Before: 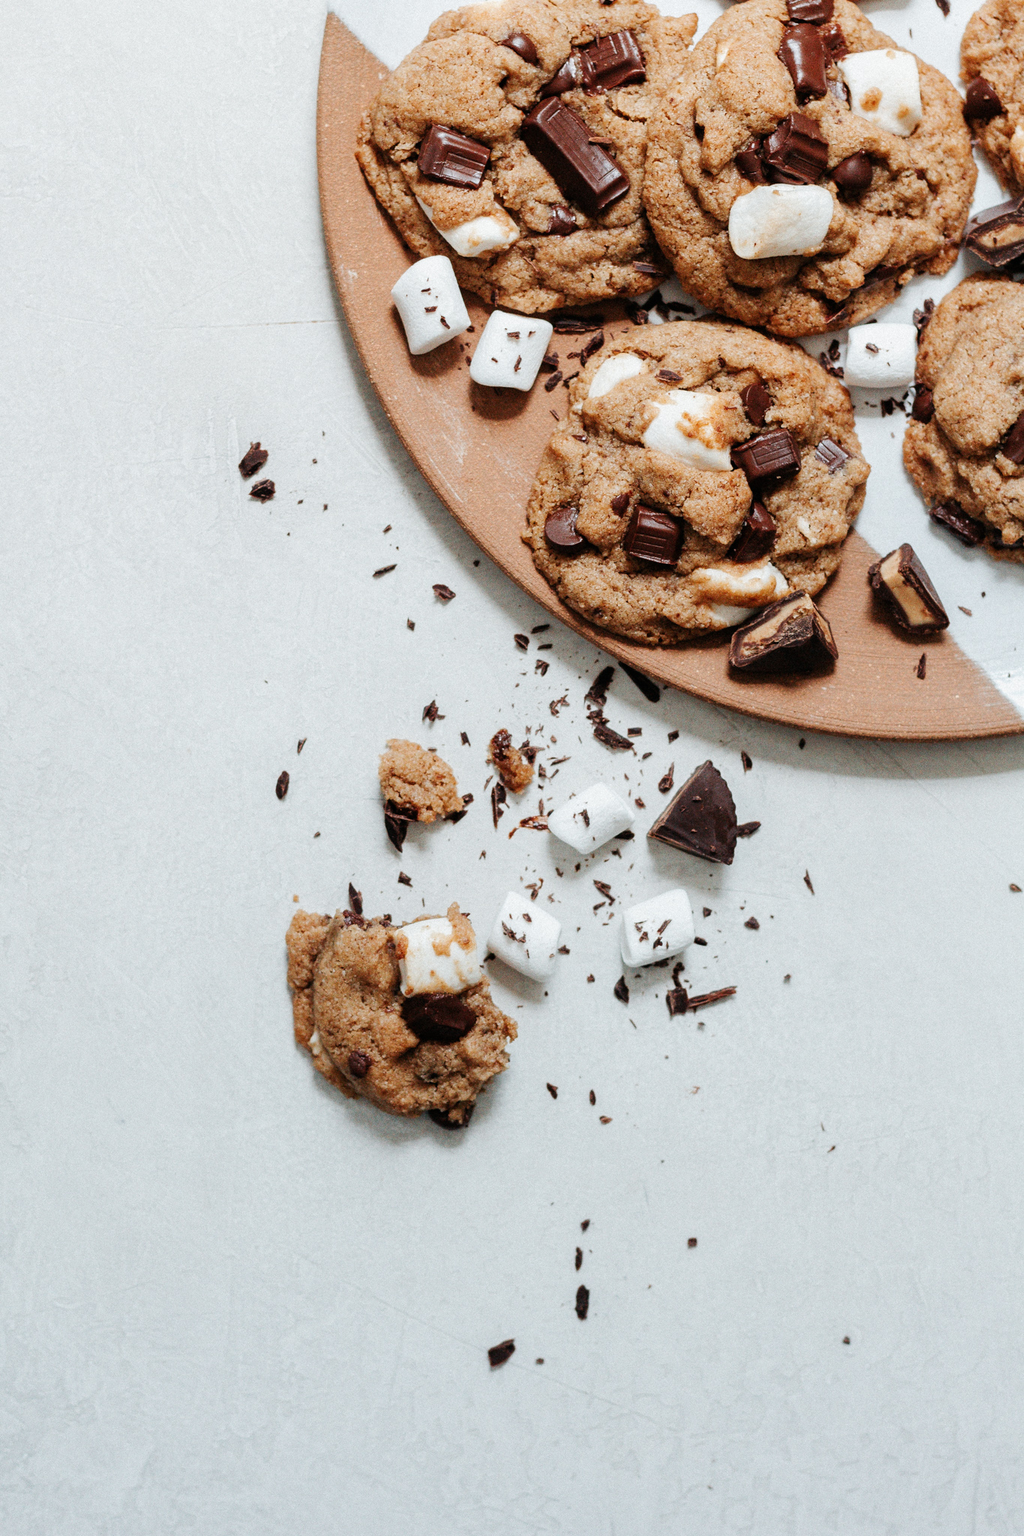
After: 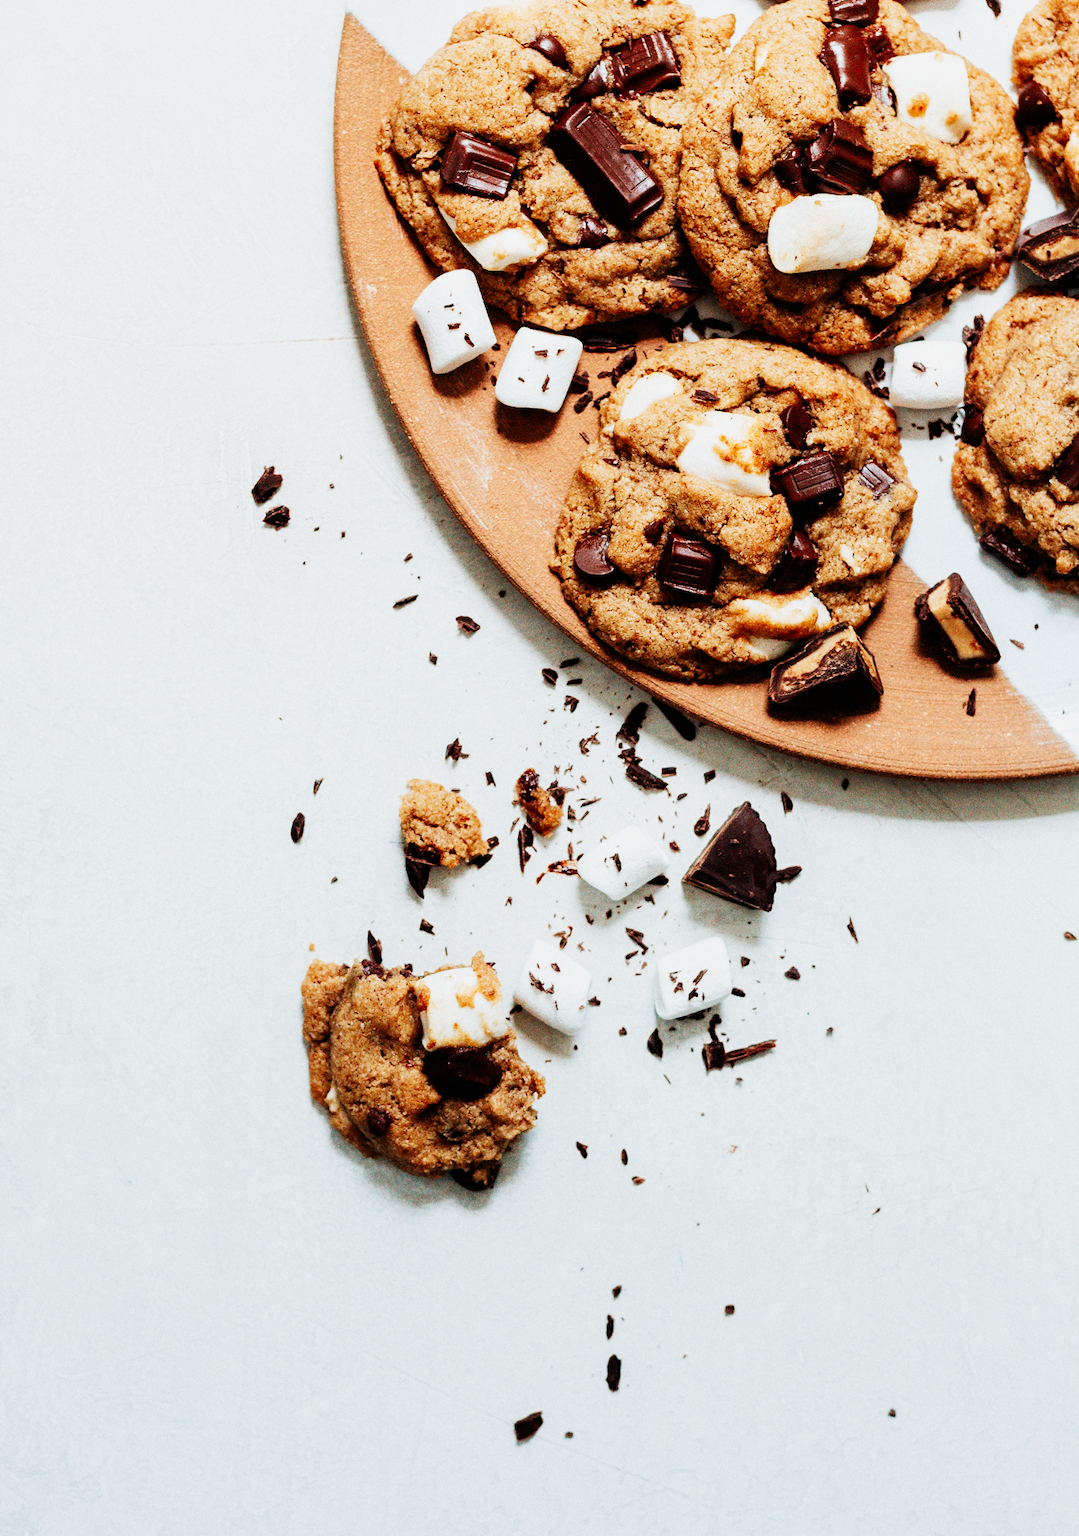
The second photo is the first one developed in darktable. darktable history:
crop and rotate: top 0%, bottom 5.097%
sigmoid: contrast 1.93, skew 0.29, preserve hue 0%
velvia: strength 27%
